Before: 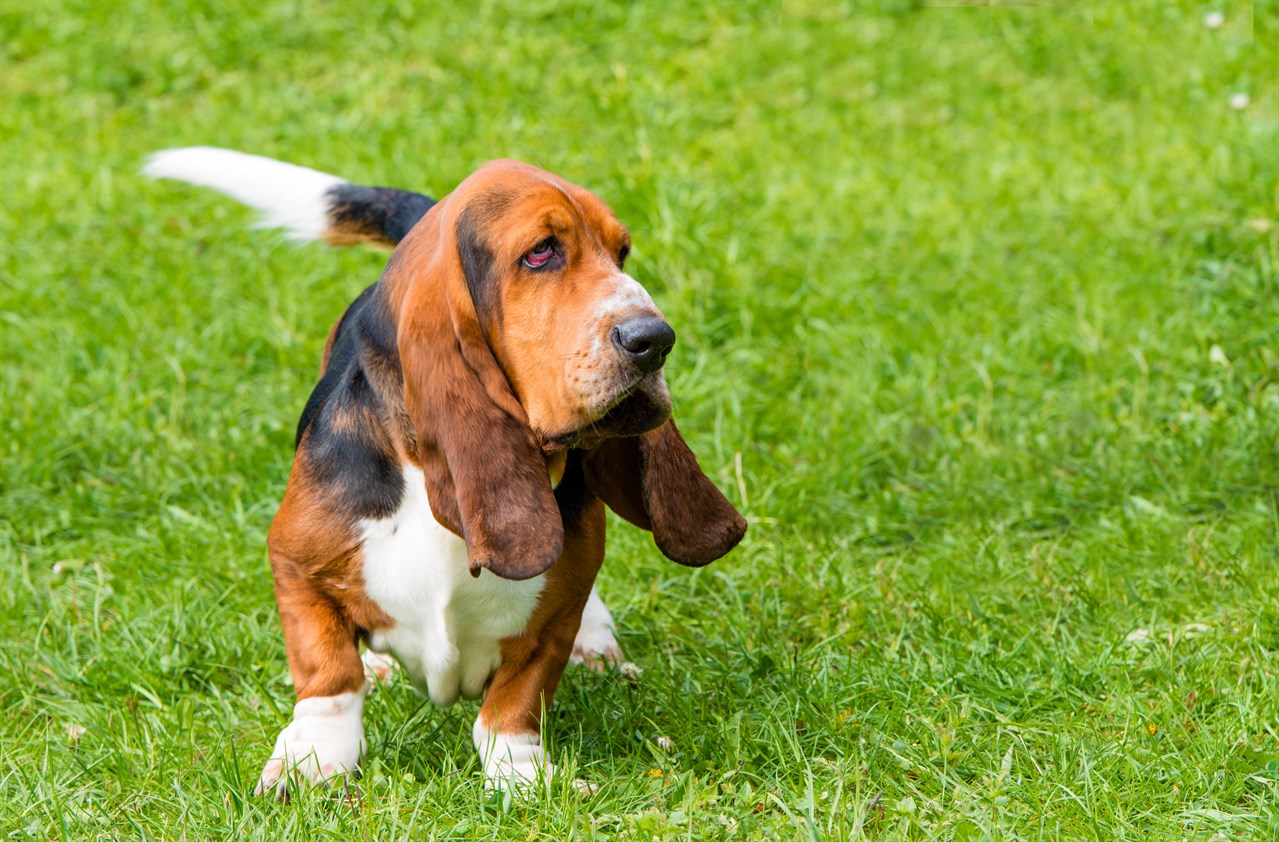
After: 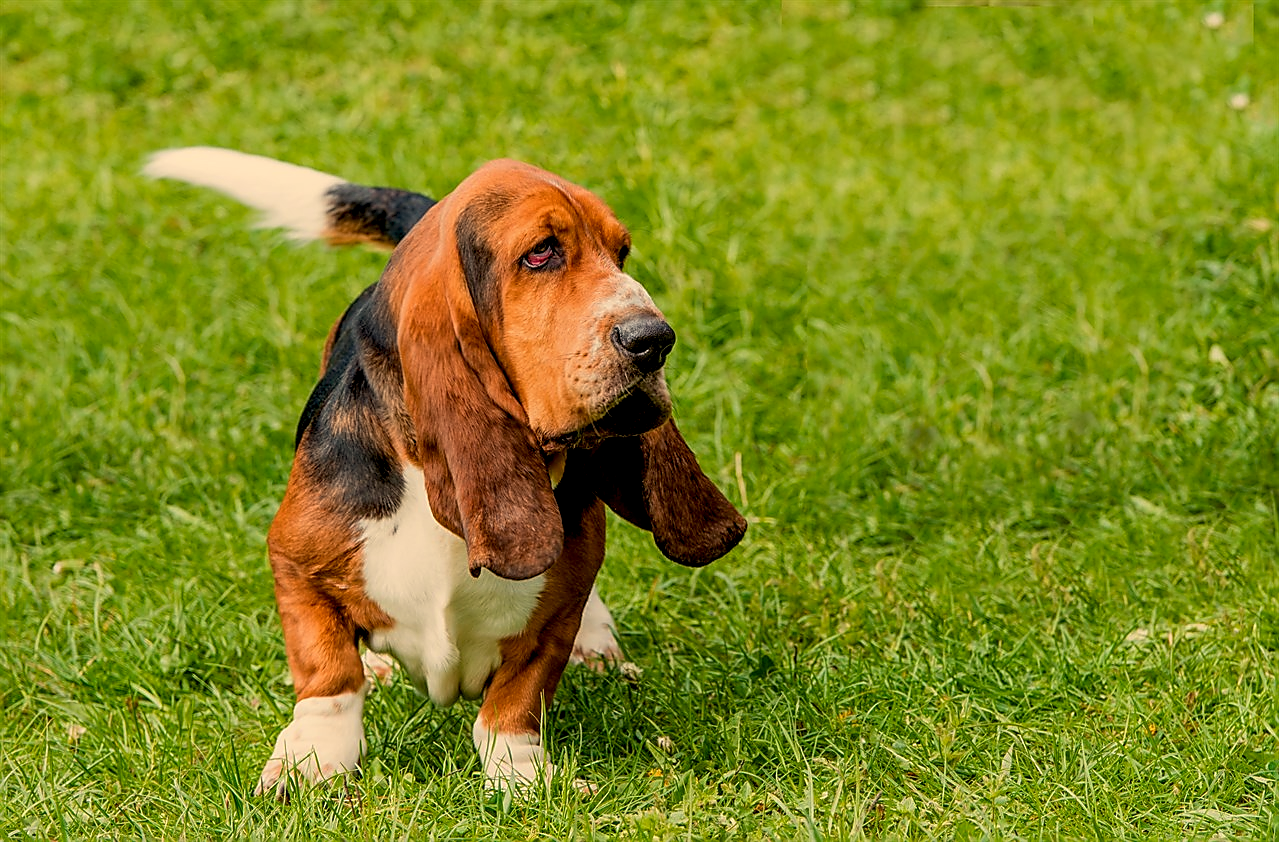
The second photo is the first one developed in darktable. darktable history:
exposure: black level correction 0.011, exposure -0.478 EV, compensate highlight preservation false
white balance: red 1.123, blue 0.83
vibrance: vibrance 10%
color balance rgb: on, module defaults
sharpen: radius 1.4, amount 1.25, threshold 0.7
local contrast: on, module defaults
